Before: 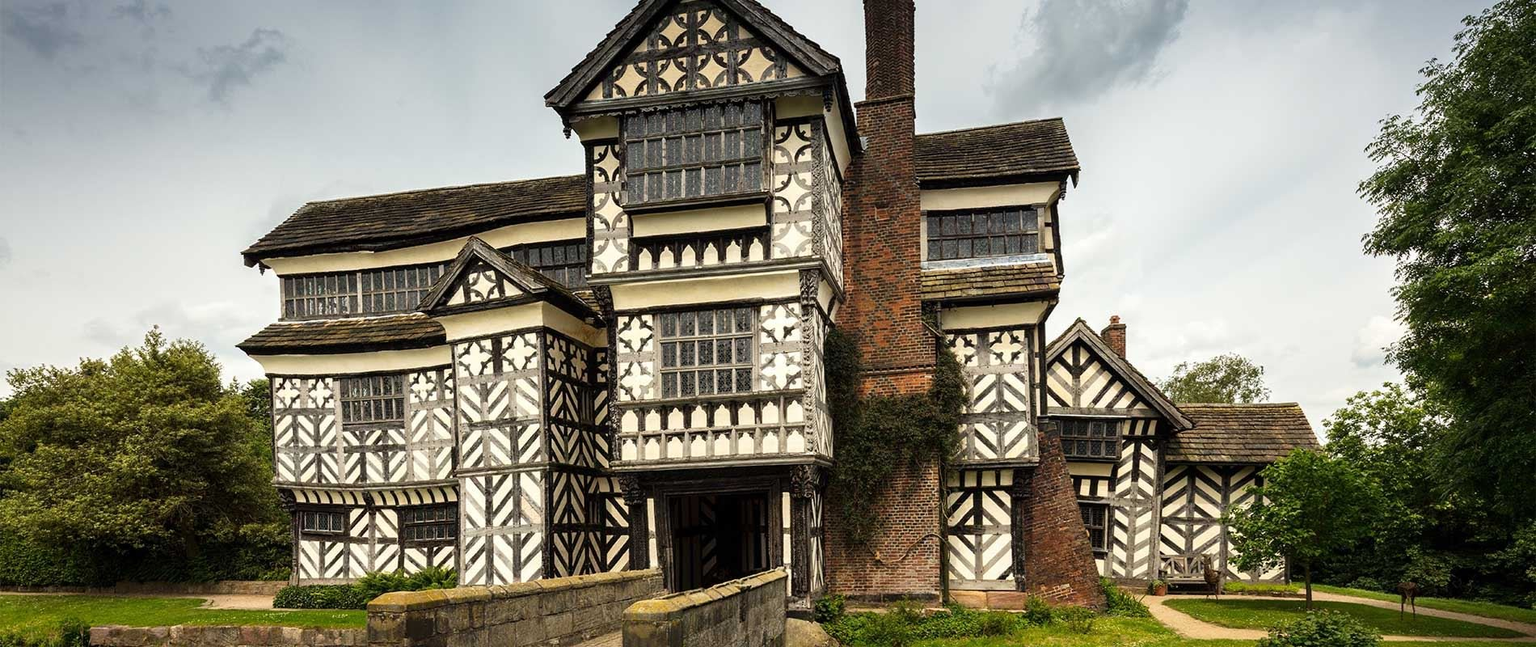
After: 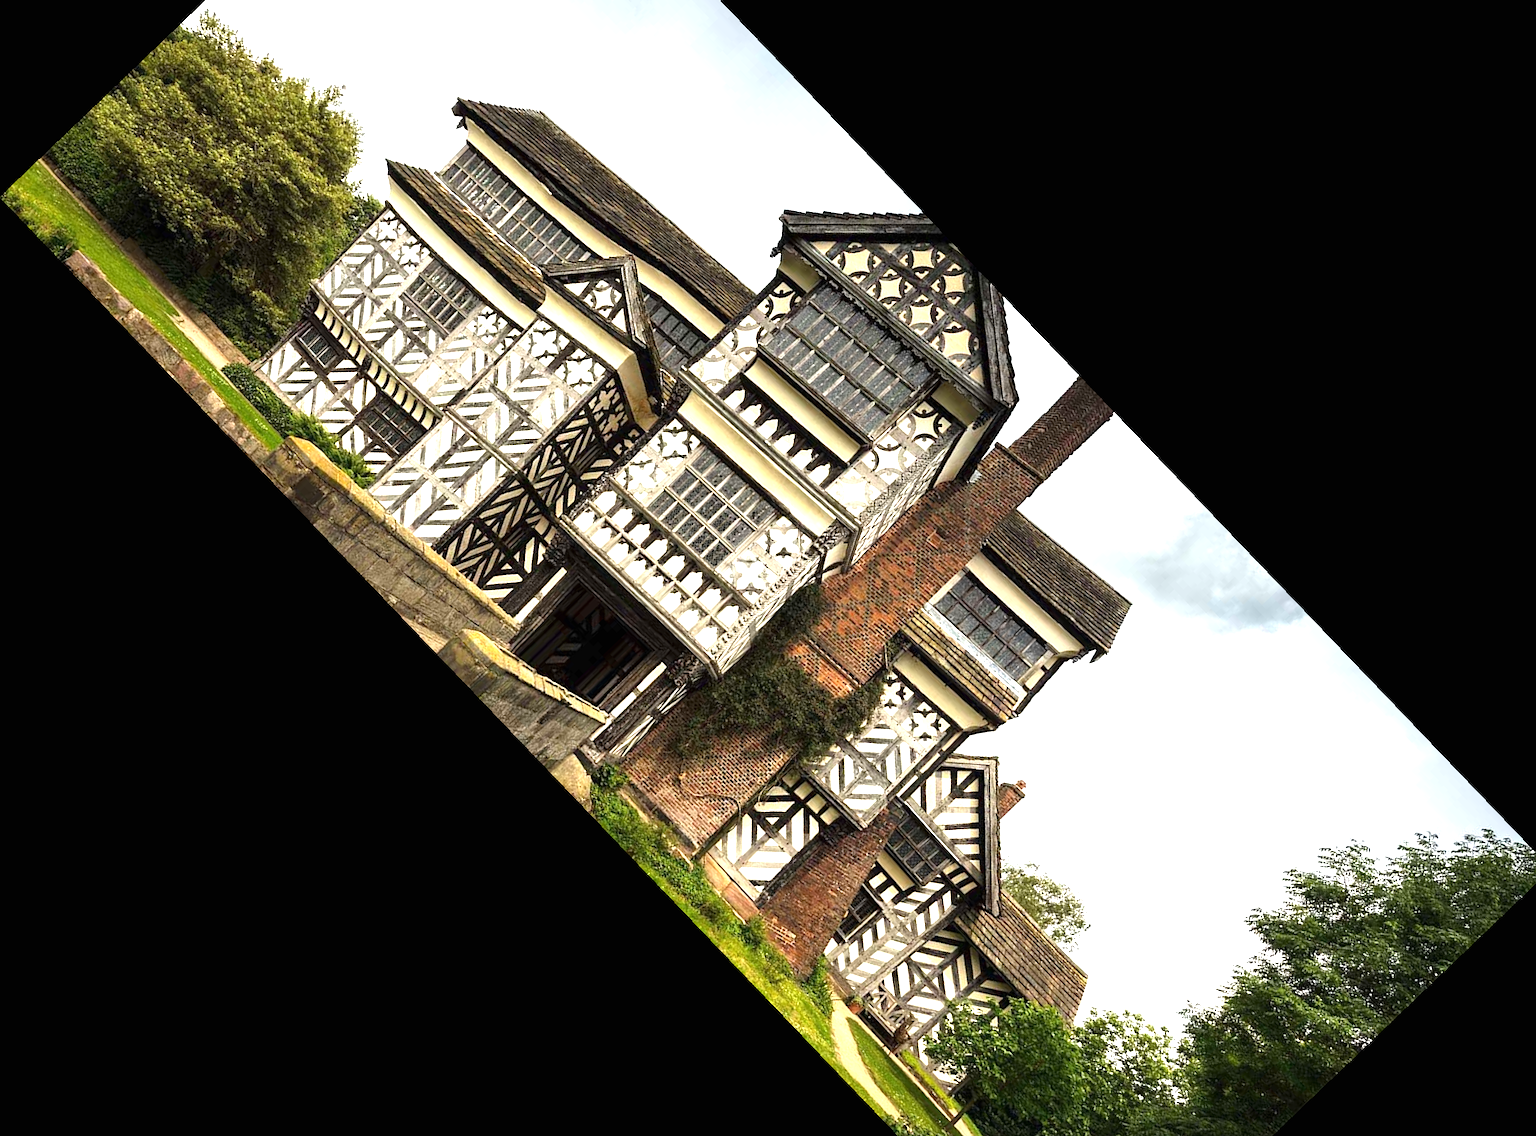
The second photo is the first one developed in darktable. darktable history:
crop and rotate: angle -46.26°, top 16.234%, right 0.912%, bottom 11.704%
exposure: black level correction 0, exposure 1 EV, compensate exposure bias true, compensate highlight preservation false
